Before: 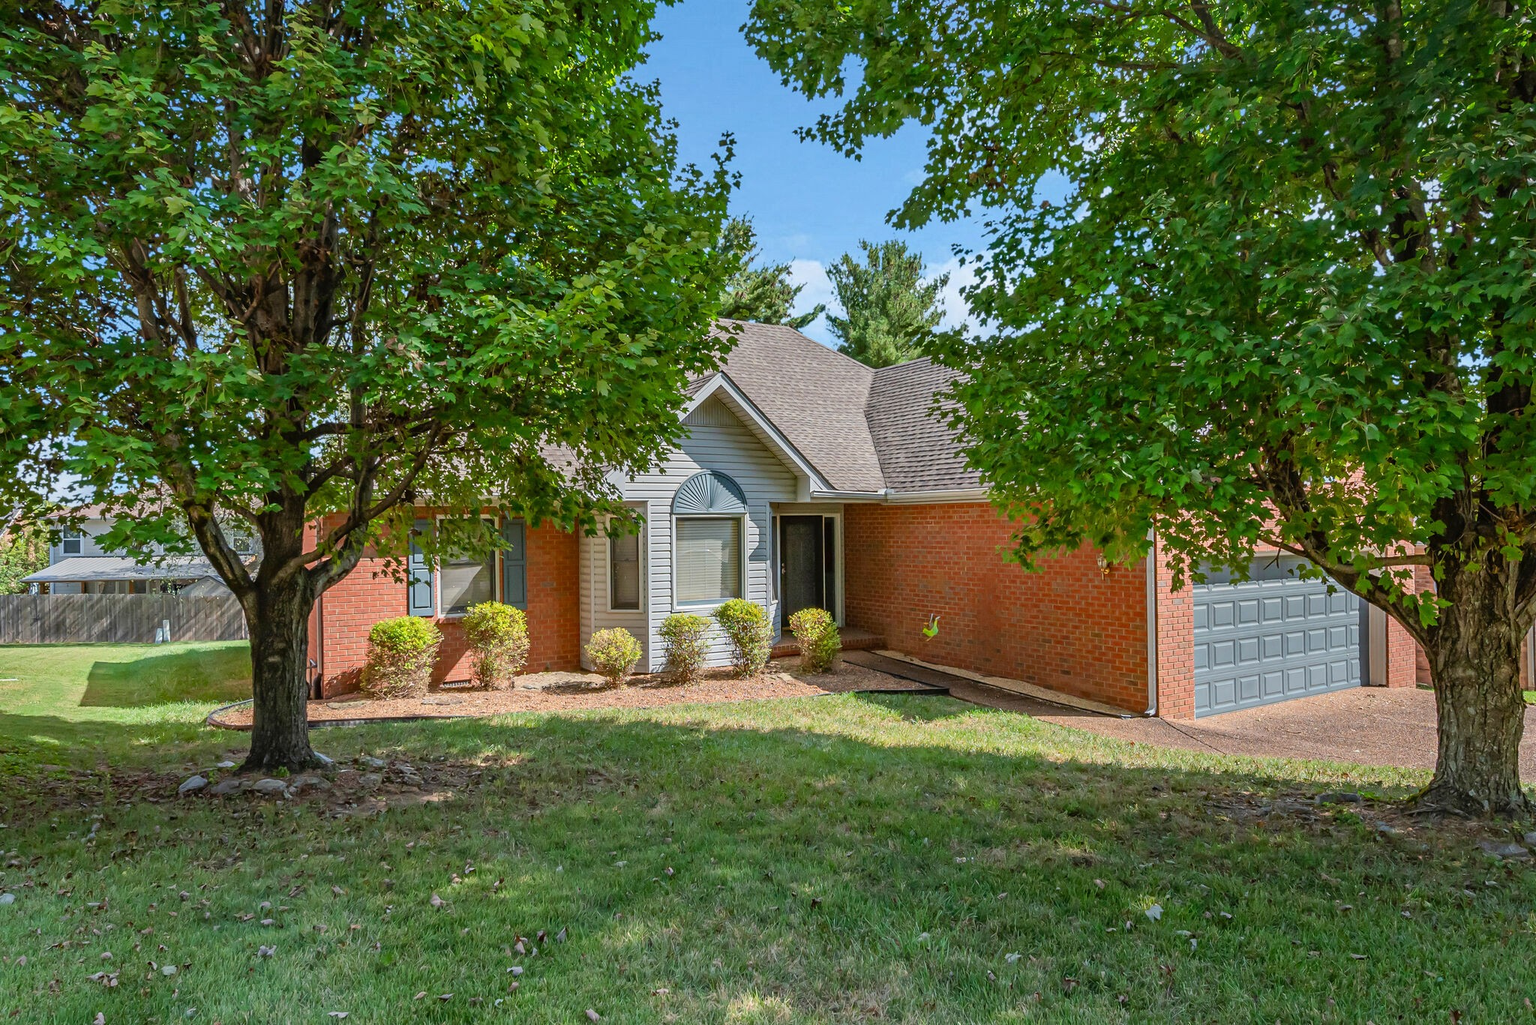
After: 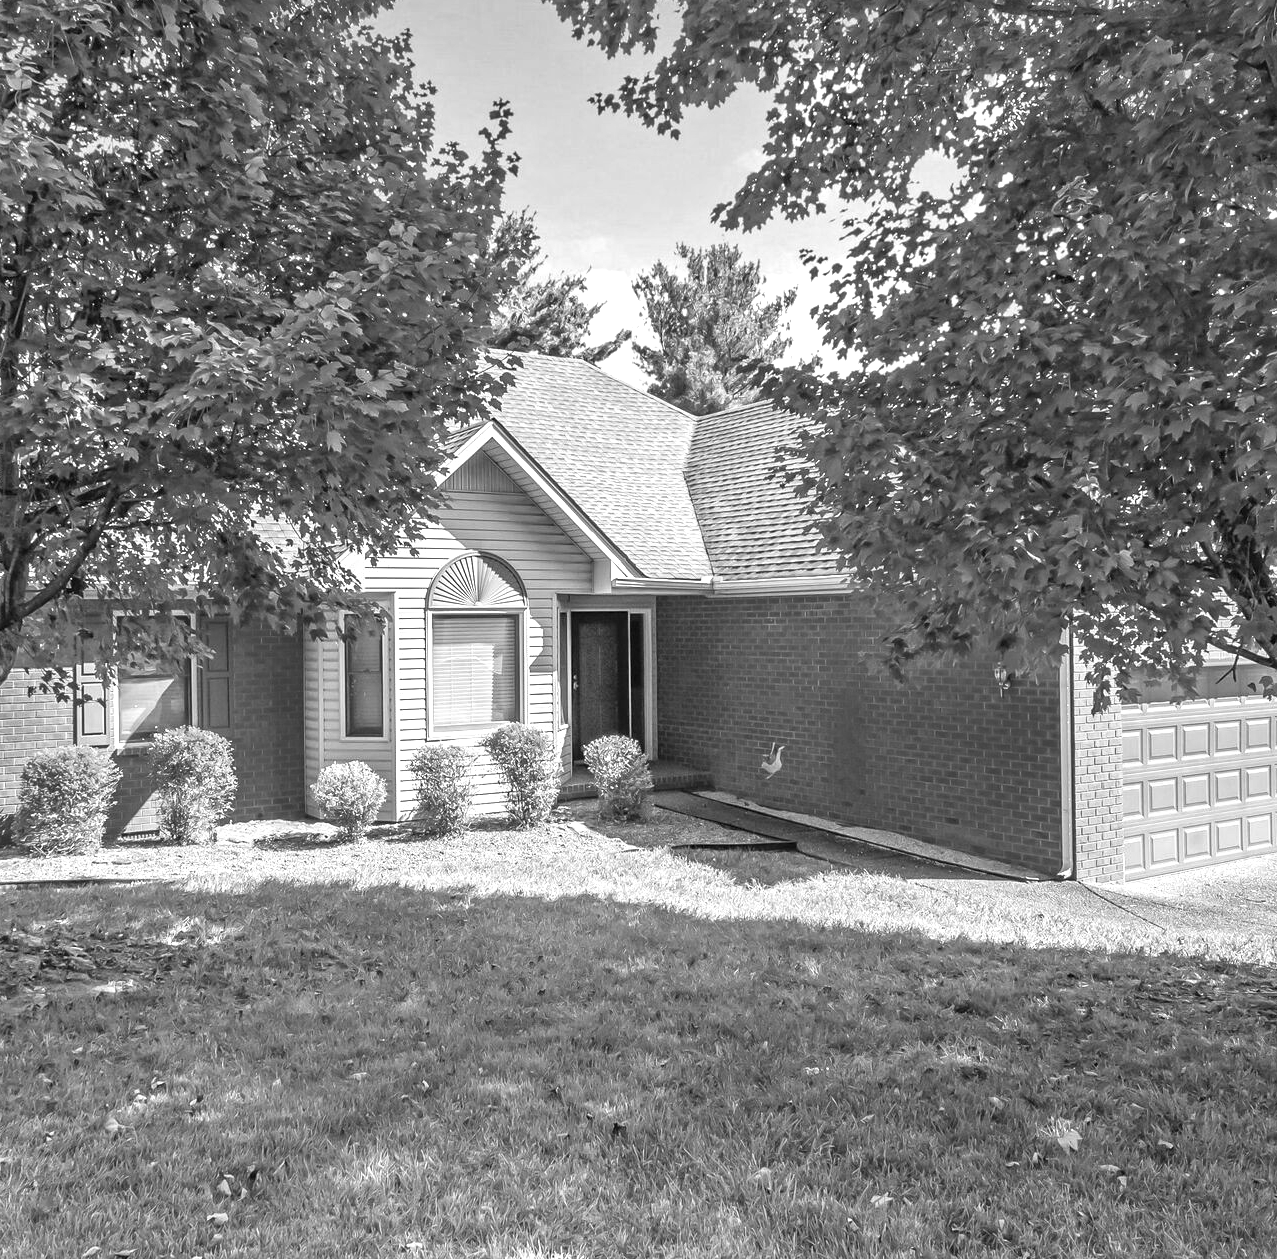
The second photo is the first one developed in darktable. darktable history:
crop and rotate: left 22.918%, top 5.629%, right 14.711%, bottom 2.247%
exposure: black level correction 0, exposure 1.1 EV, compensate exposure bias true, compensate highlight preservation false
monochrome: a -11.7, b 1.62, size 0.5, highlights 0.38
